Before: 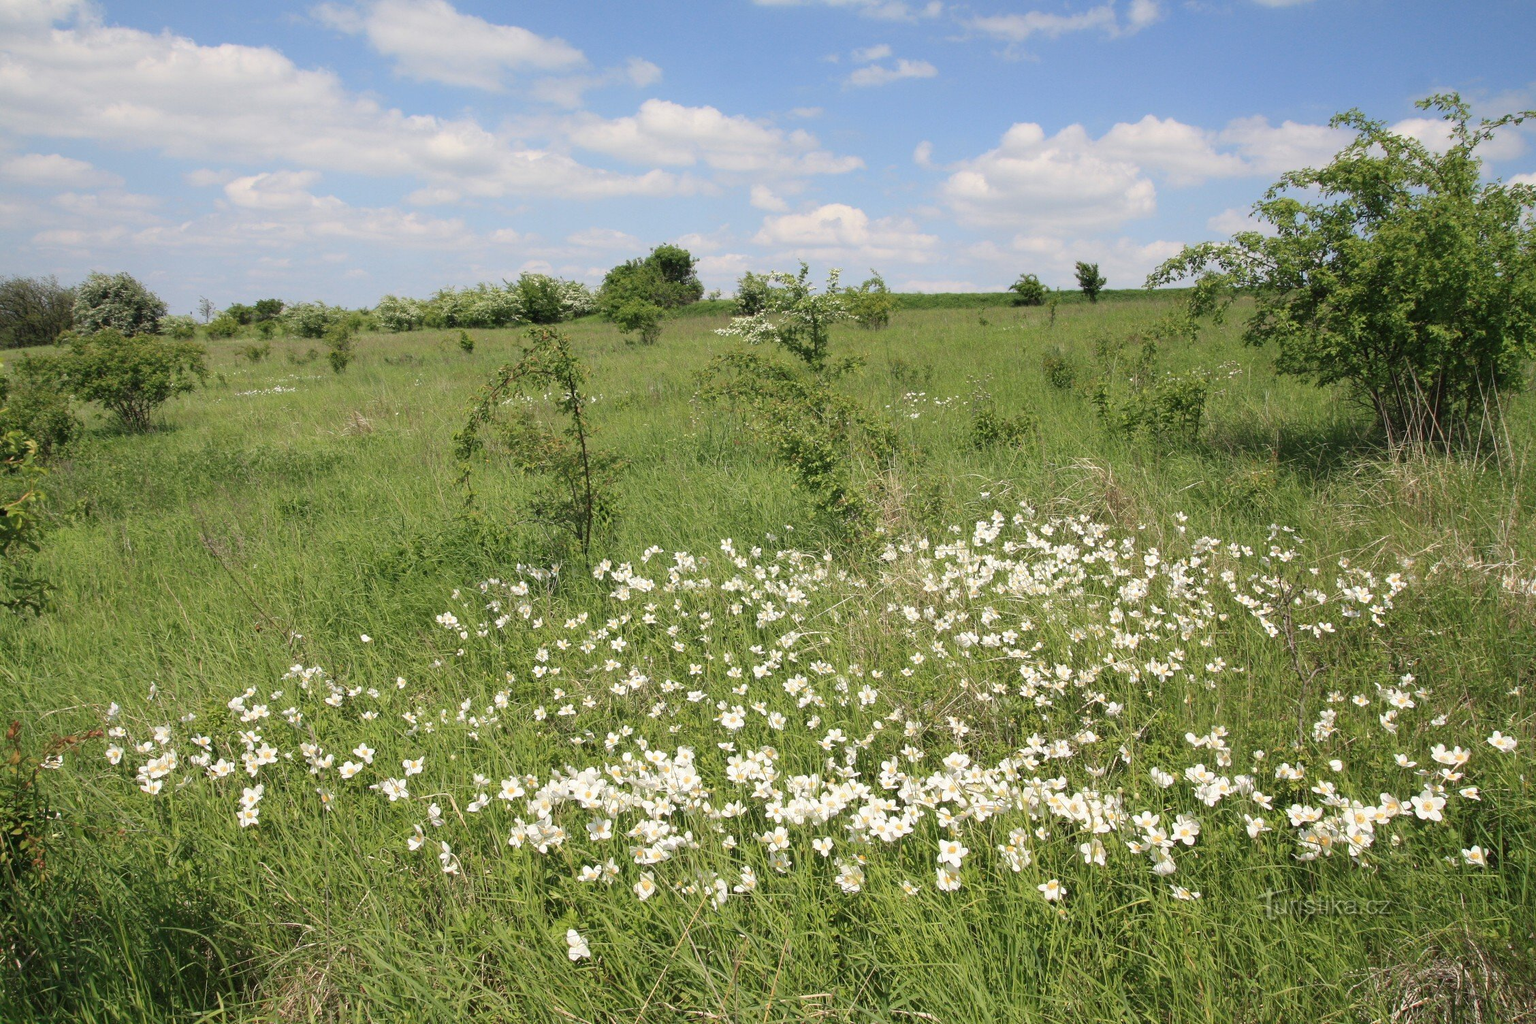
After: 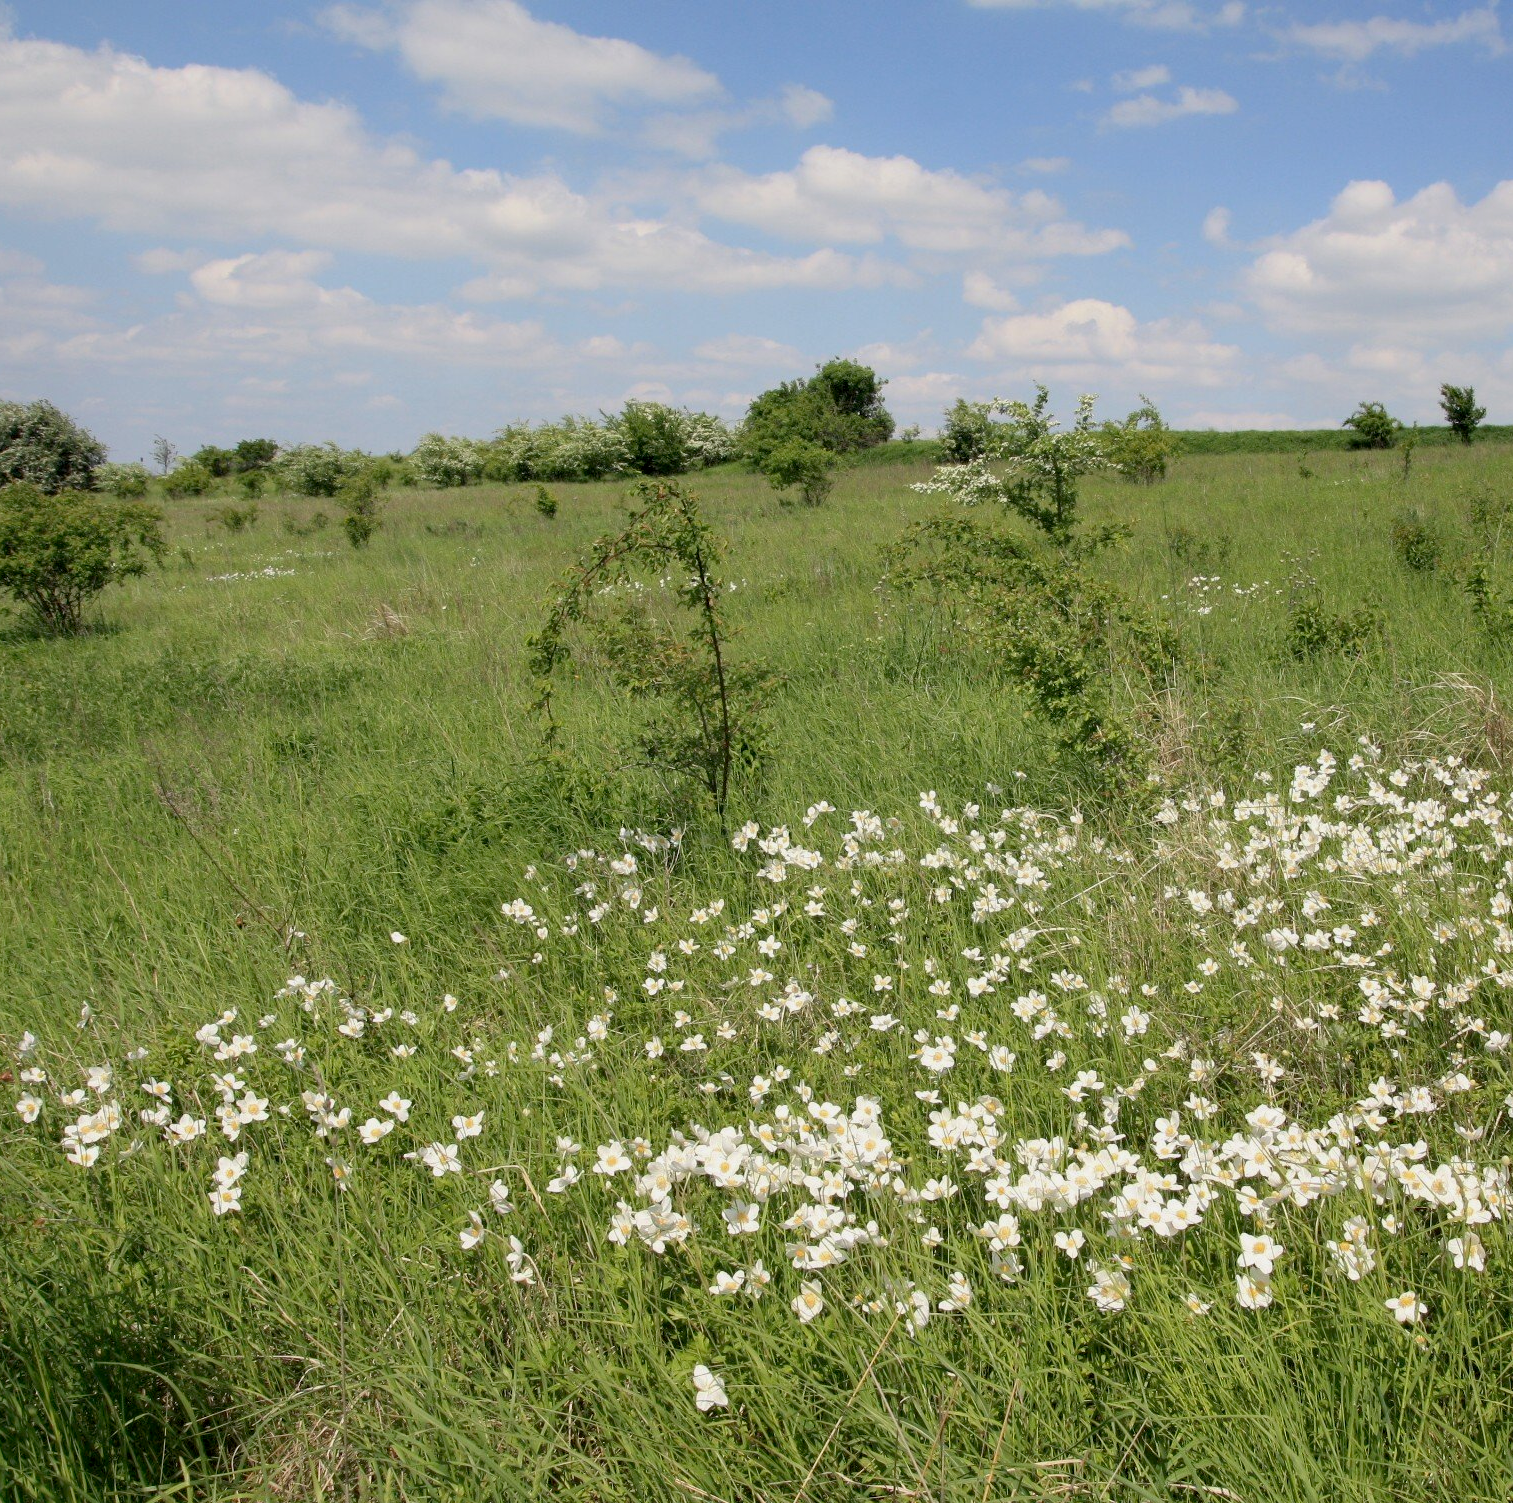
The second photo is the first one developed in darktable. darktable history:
crop and rotate: left 6.167%, right 26.737%
exposure: black level correction 0.009, exposure -0.162 EV, compensate highlight preservation false
